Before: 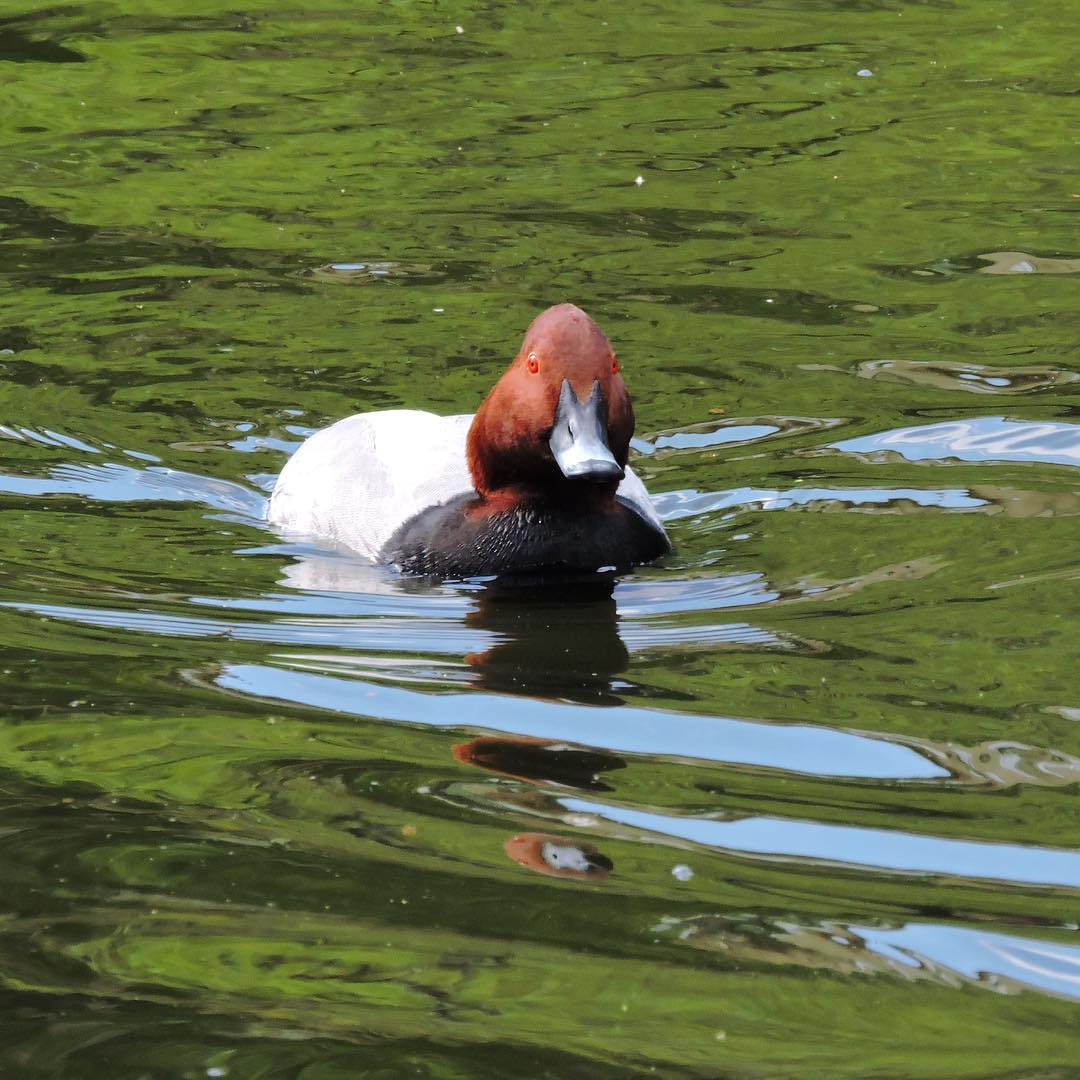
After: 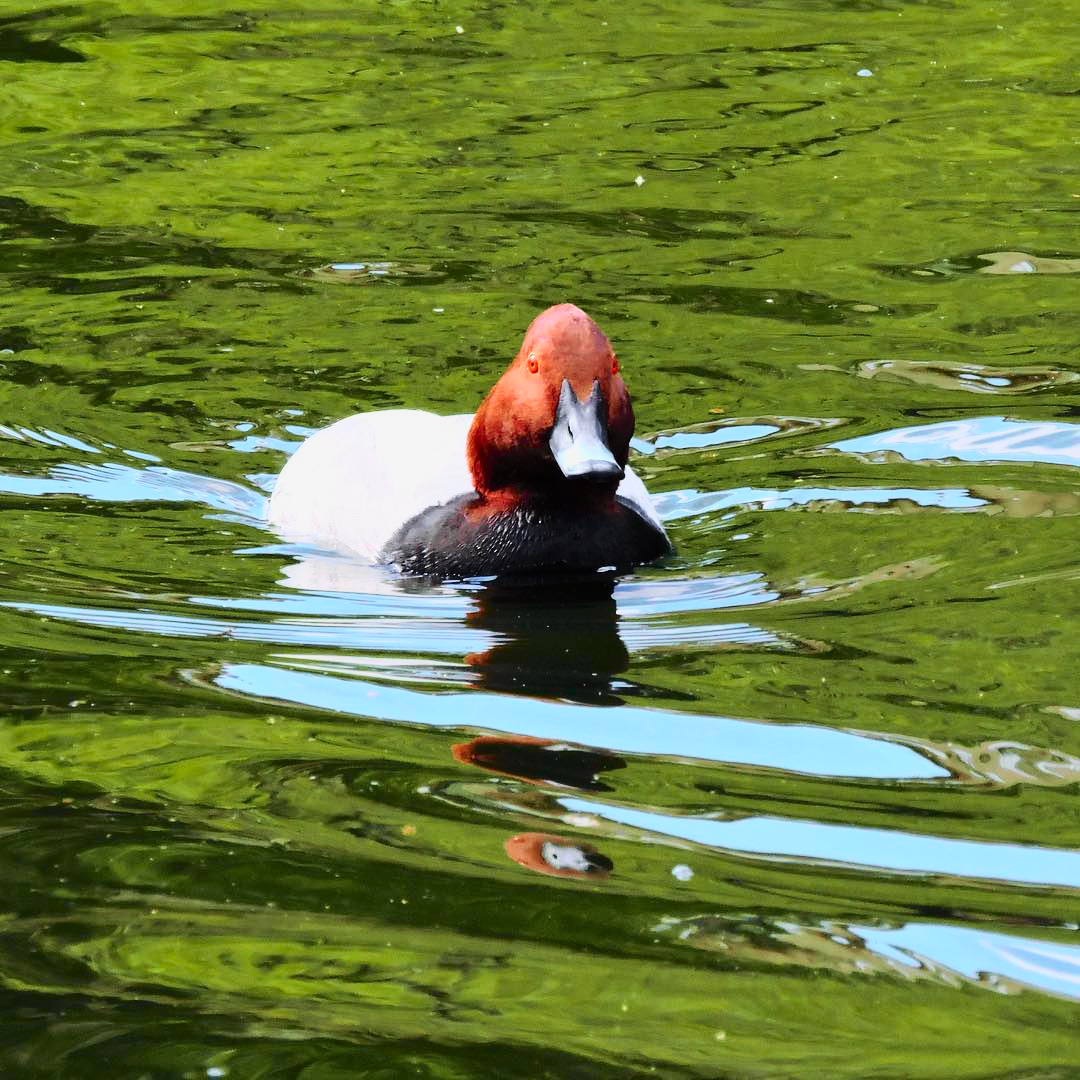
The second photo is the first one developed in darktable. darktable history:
tone curve: curves: ch0 [(0, 0) (0.046, 0.031) (0.163, 0.114) (0.391, 0.432) (0.488, 0.561) (0.695, 0.839) (0.785, 0.904) (1, 0.965)]; ch1 [(0, 0) (0.248, 0.252) (0.427, 0.412) (0.482, 0.462) (0.499, 0.499) (0.518, 0.518) (0.535, 0.577) (0.585, 0.623) (0.679, 0.743) (0.788, 0.809) (1, 1)]; ch2 [(0, 0) (0.313, 0.262) (0.427, 0.417) (0.473, 0.47) (0.503, 0.503) (0.523, 0.515) (0.557, 0.596) (0.598, 0.646) (0.708, 0.771) (1, 1)], color space Lab, independent channels, preserve colors none
